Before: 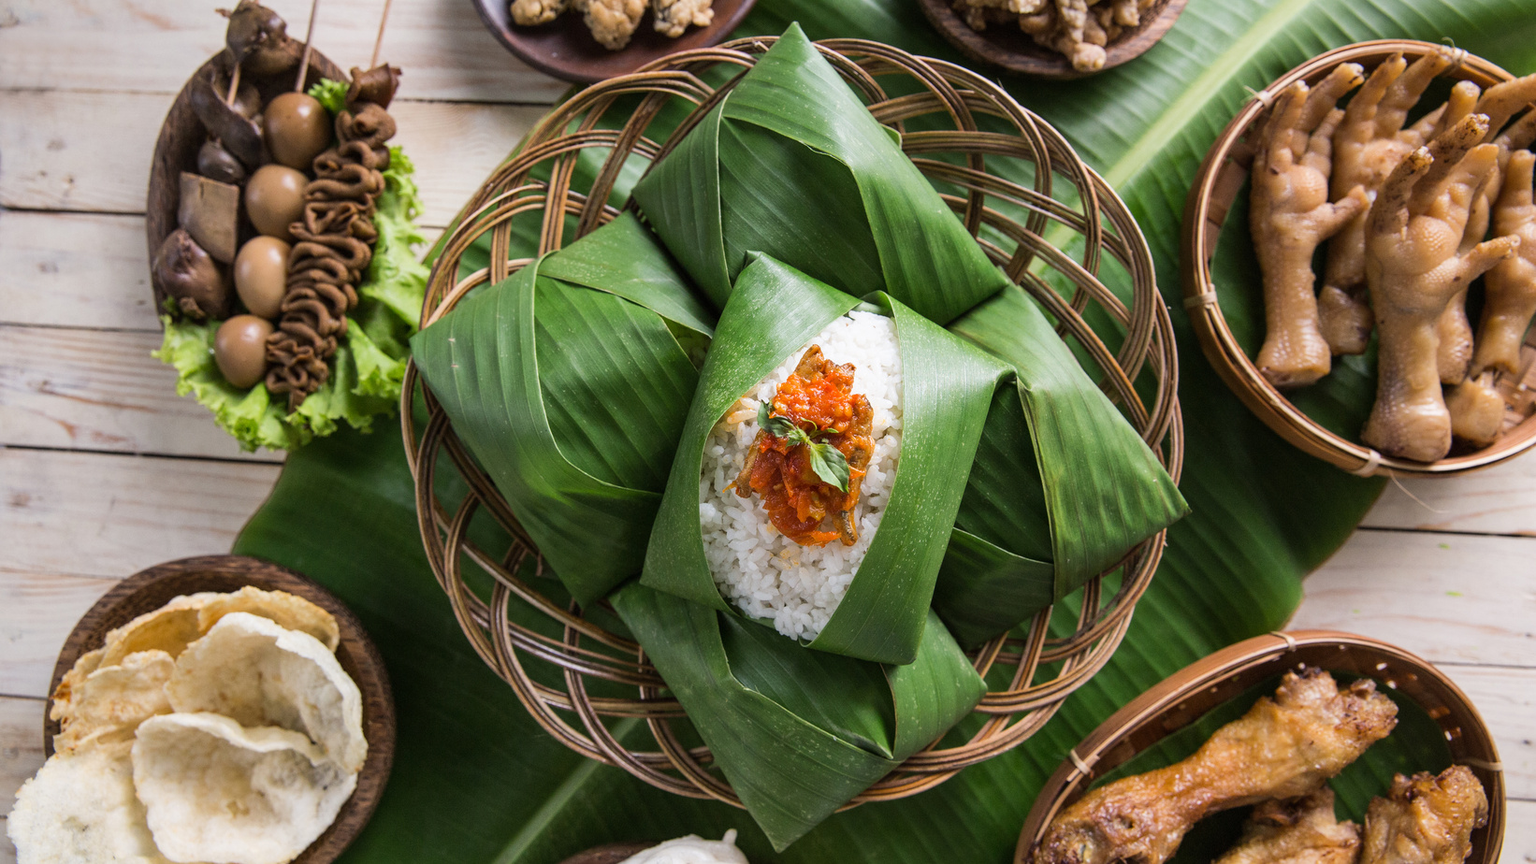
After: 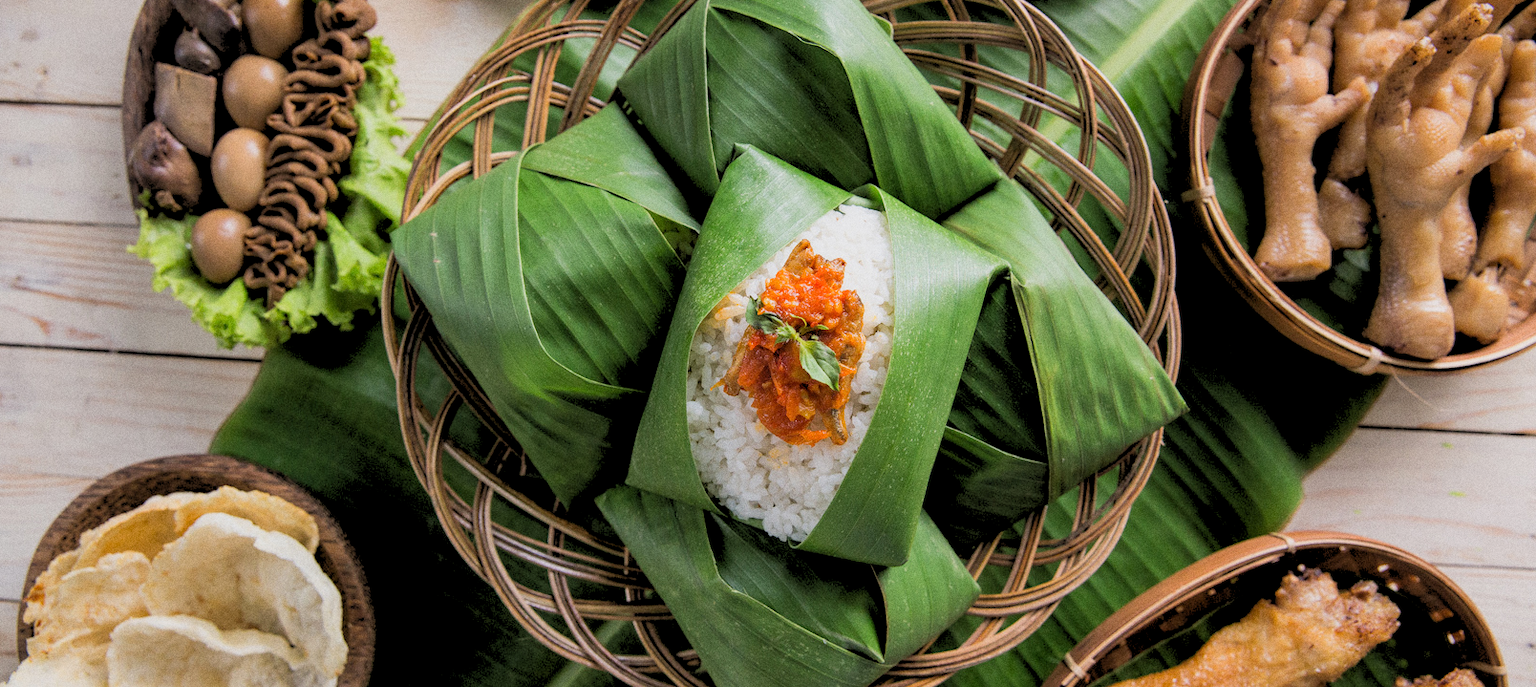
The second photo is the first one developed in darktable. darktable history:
rgb levels: preserve colors sum RGB, levels [[0.038, 0.433, 0.934], [0, 0.5, 1], [0, 0.5, 1]]
crop and rotate: left 1.814%, top 12.818%, right 0.25%, bottom 9.225%
grain: coarseness 0.09 ISO
